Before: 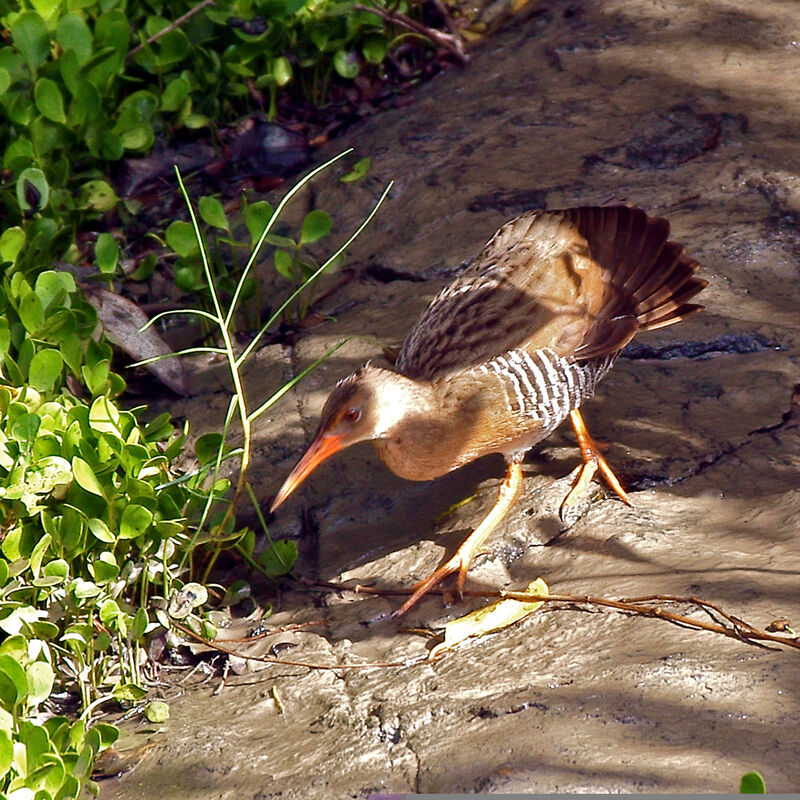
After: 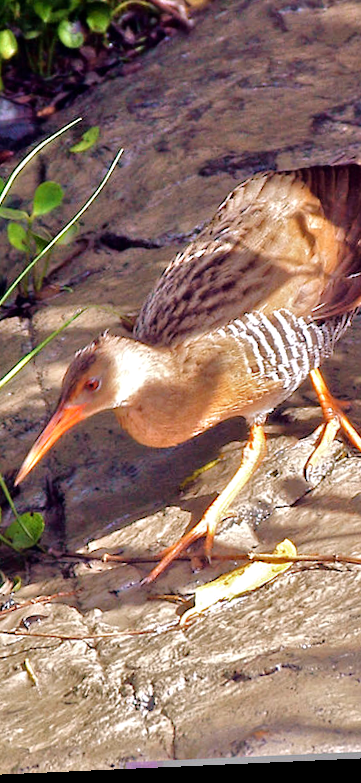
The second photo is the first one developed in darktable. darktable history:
tone equalizer: -7 EV 0.15 EV, -6 EV 0.6 EV, -5 EV 1.15 EV, -4 EV 1.33 EV, -3 EV 1.15 EV, -2 EV 0.6 EV, -1 EV 0.15 EV, mask exposure compensation -0.5 EV
rotate and perspective: rotation -2.56°, automatic cropping off
crop: left 33.452%, top 6.025%, right 23.155%
white balance: red 1.009, blue 1.027
